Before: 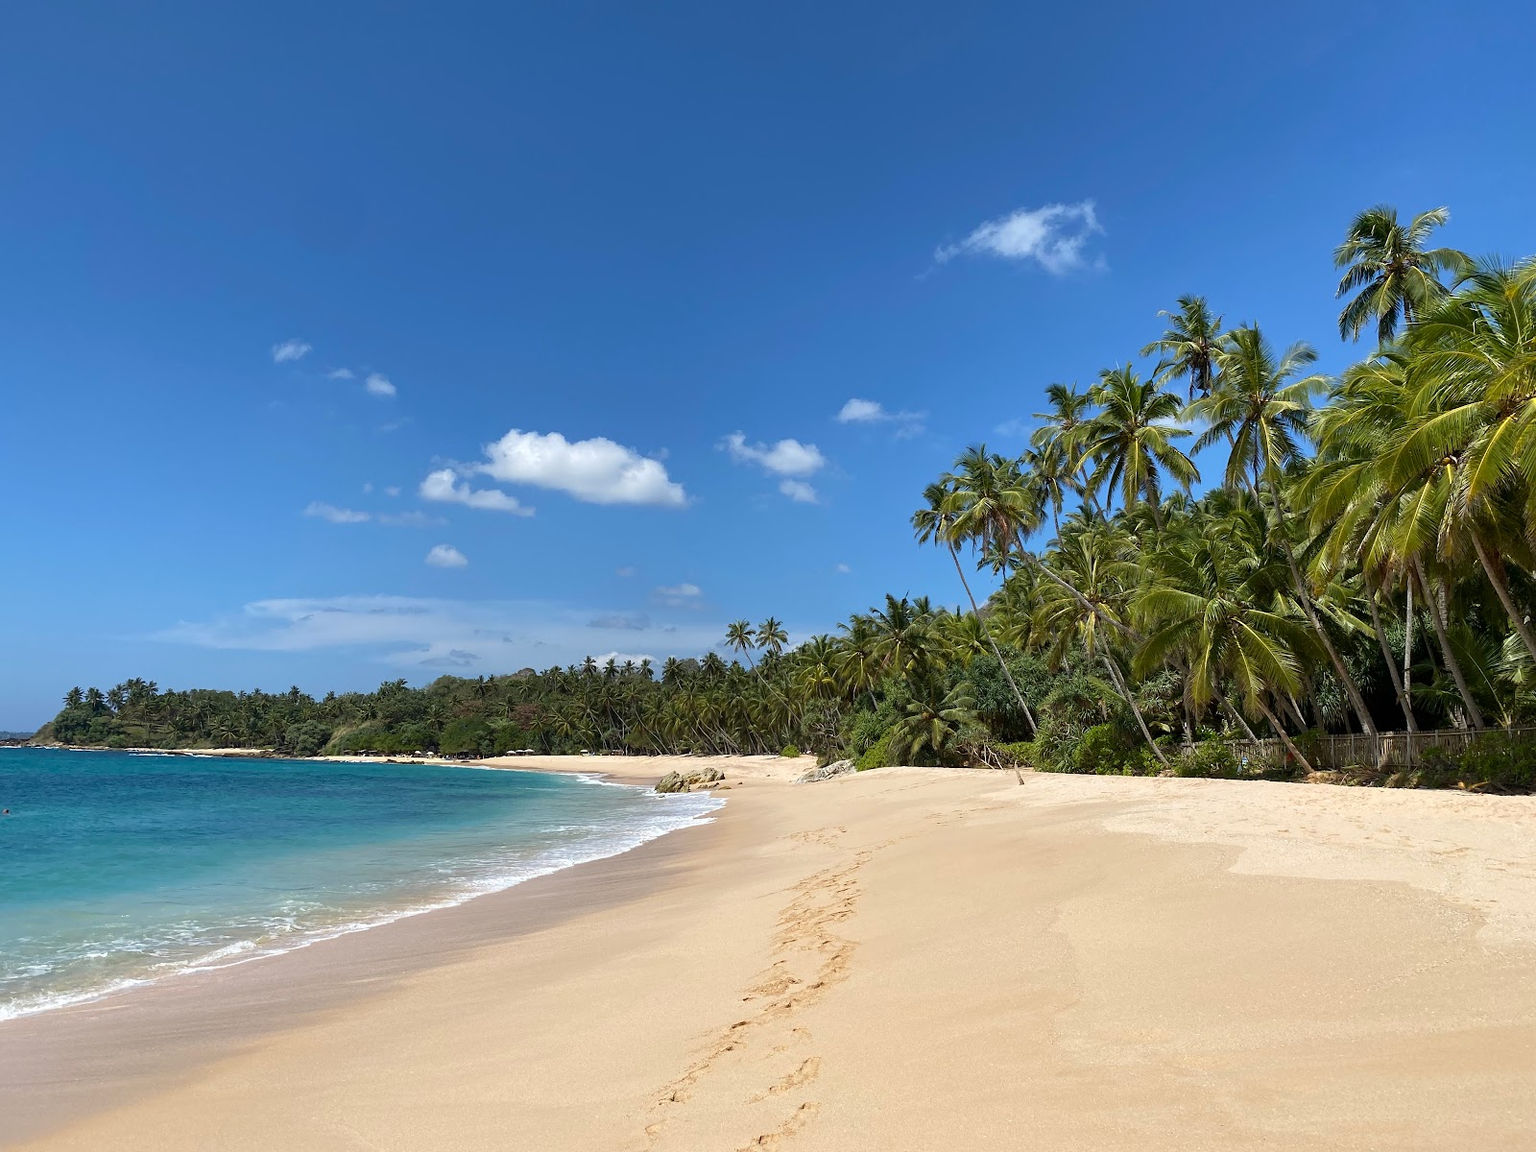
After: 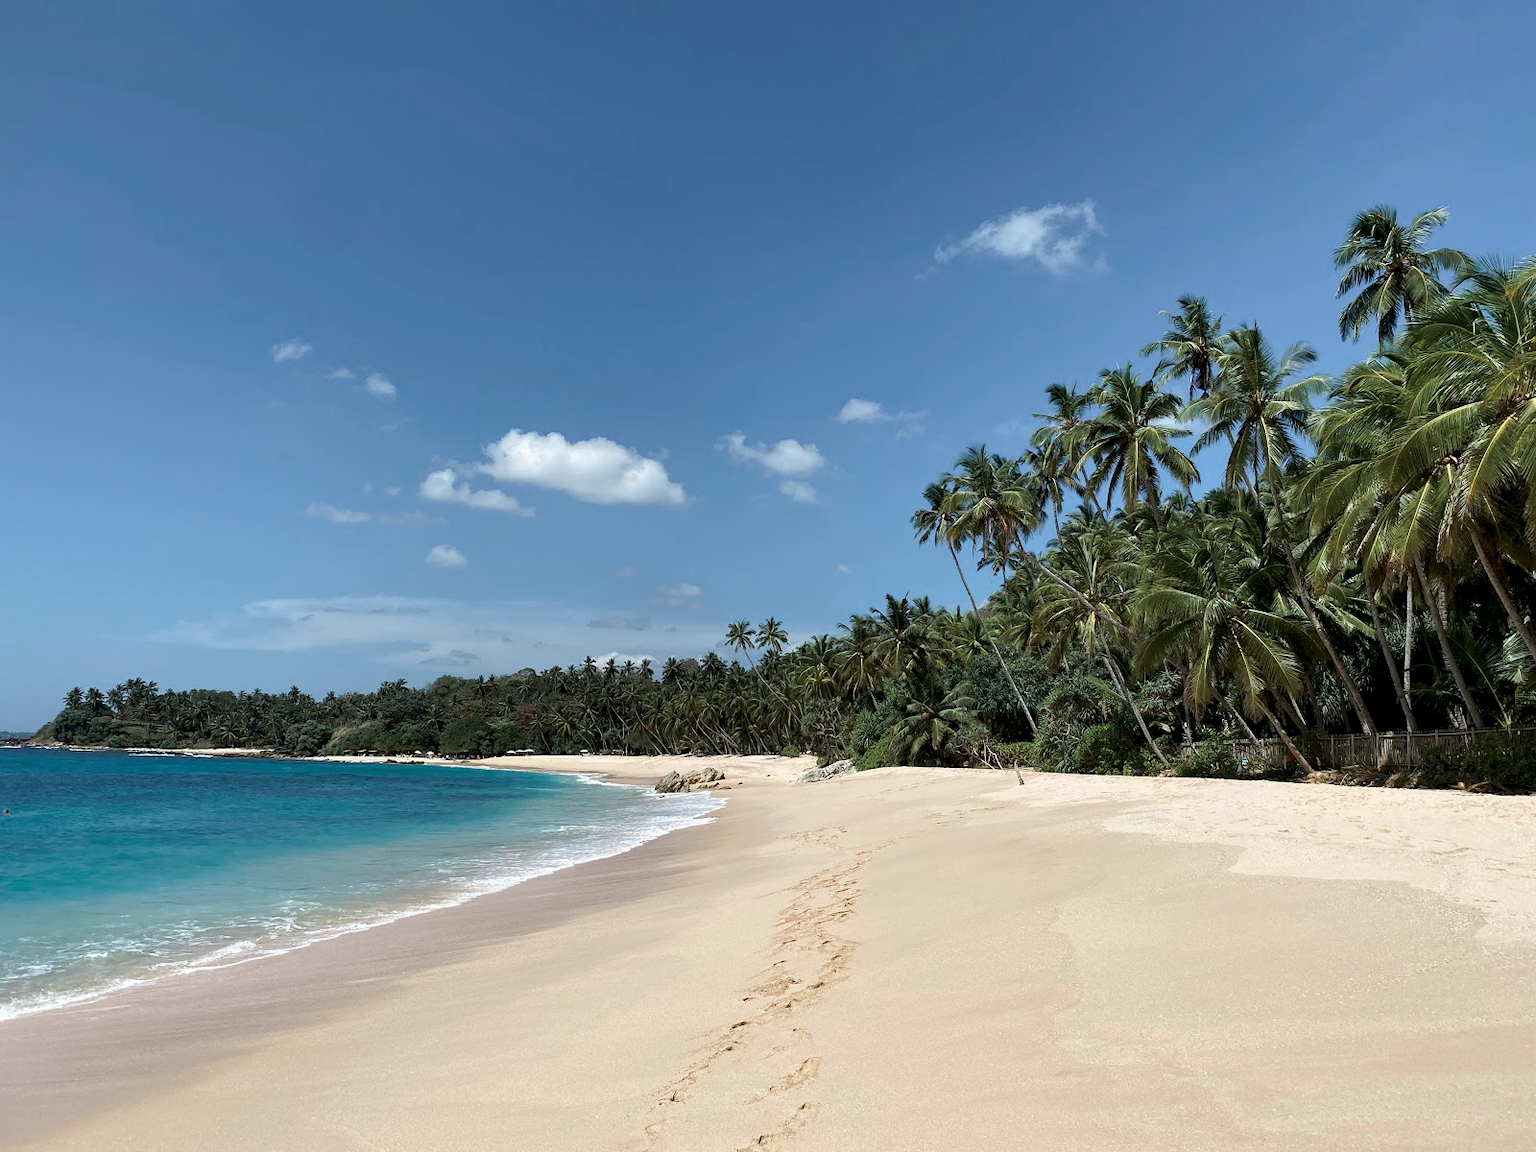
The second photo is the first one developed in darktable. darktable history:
tone curve: curves: ch0 [(0, 0) (0.003, 0.003) (0.011, 0.01) (0.025, 0.023) (0.044, 0.041) (0.069, 0.064) (0.1, 0.092) (0.136, 0.125) (0.177, 0.163) (0.224, 0.207) (0.277, 0.255) (0.335, 0.309) (0.399, 0.375) (0.468, 0.459) (0.543, 0.548) (0.623, 0.629) (0.709, 0.716) (0.801, 0.808) (0.898, 0.911) (1, 1)], preserve colors none
color look up table: target L [79.37, 65.77, 52.32, 40.56, 200.05, 100, 76.07, 67.61, 66.26, 61.53, 53.03, 57.39, 49.65, 38.72, 59.79, 59.15, 47.79, 37.23, 35.22, 17.8, 66.83, 68.22, 51.07, 50.25, 0 ×25], target a [-0.997, -20.12, -33.51, -11.18, -0.007, 0, 0.36, 12.26, 12.56, 24.45, -0.325, 32, 35.15, 12.79, 4.973, 29.53, 3.138, -0.363, 16.61, 0.023, -27.25, -0.872, -17.98, -4.525, 0 ×25], target b [-0.602, 25.23, 8.609, 10.44, 0.085, 0.003, 39.14, 42.46, 13.41, 42.78, -0.056, 21.08, 30.17, 15.95, -11.6, 2.477, -26, -0.705, -8.42, -0.511, -8.38, -0.8, -21.49, -16.24, 0 ×25], num patches 24
